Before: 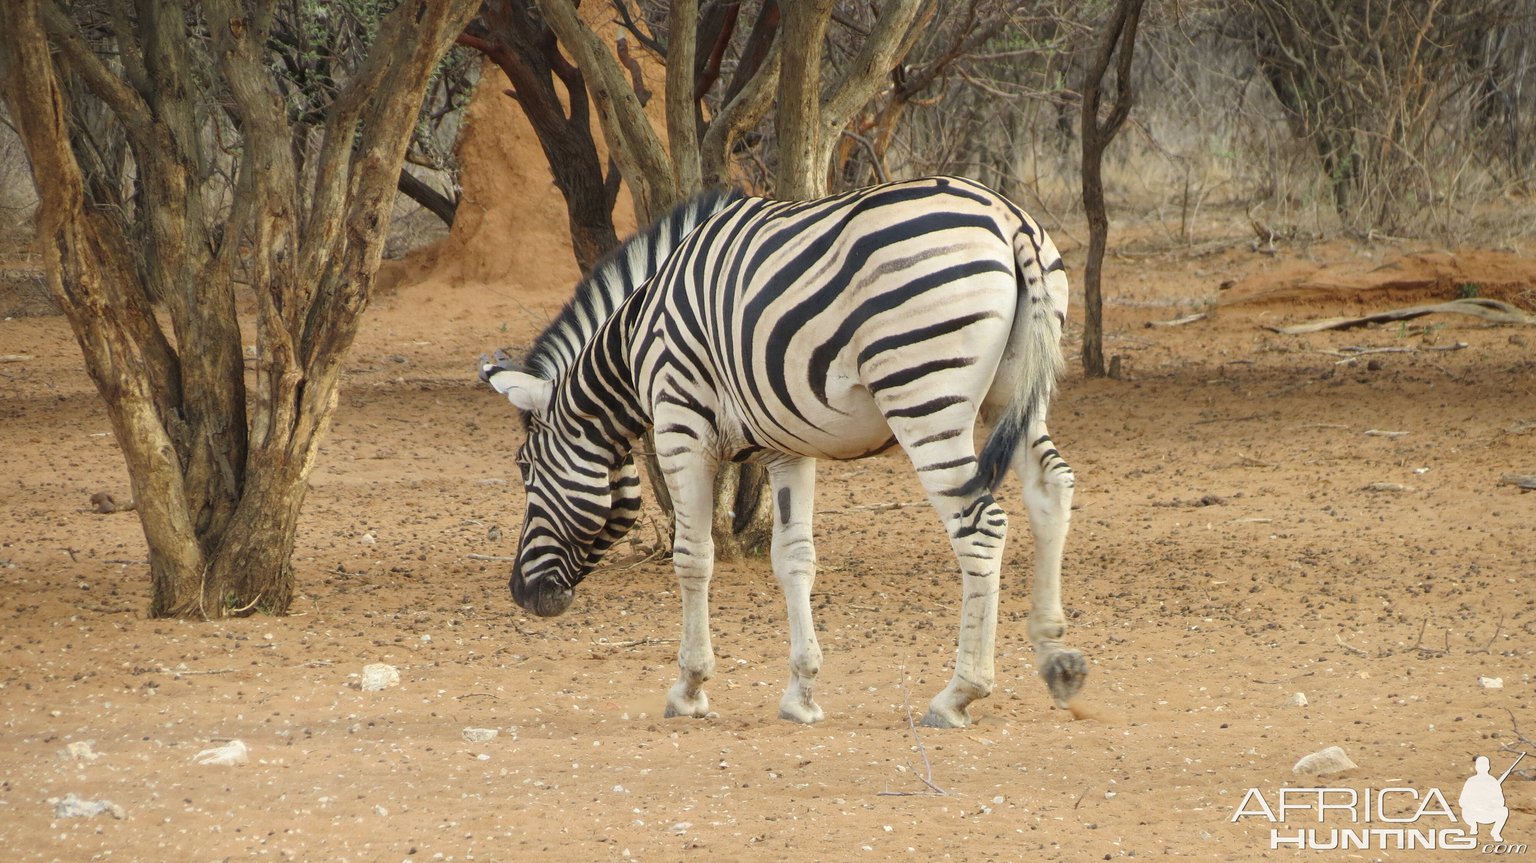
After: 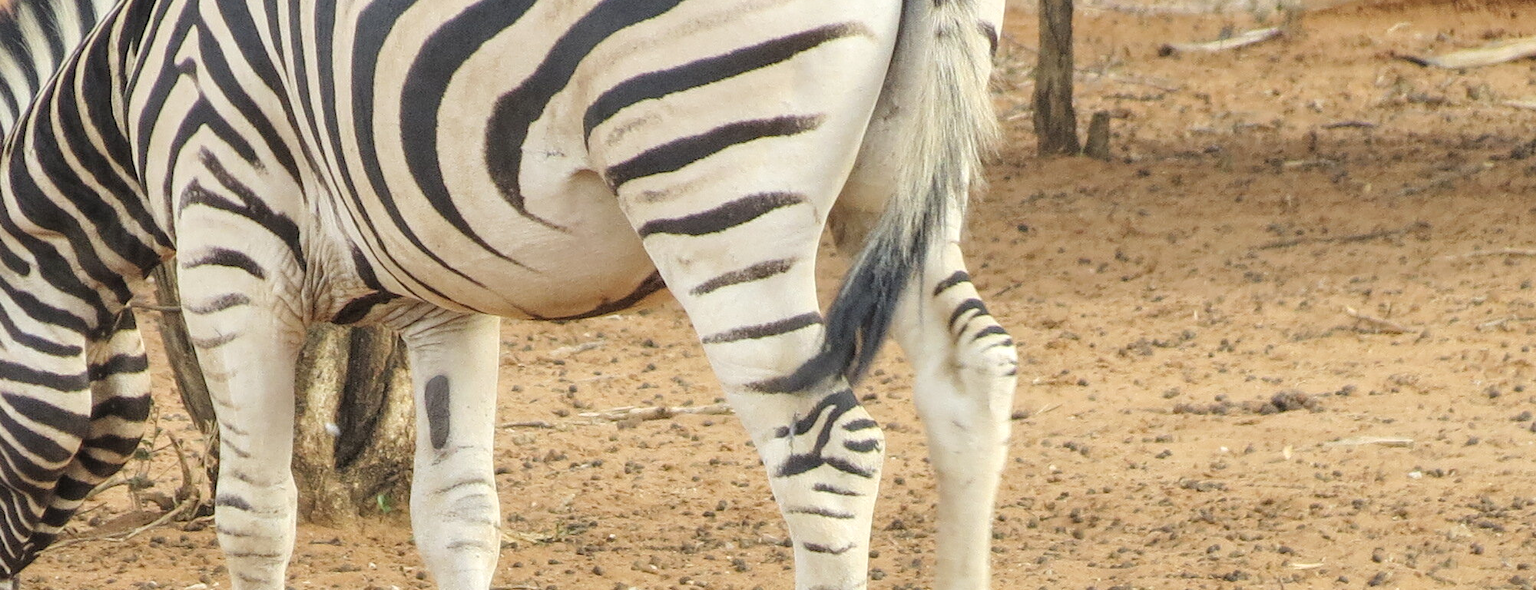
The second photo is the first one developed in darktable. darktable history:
crop: left 36.833%, top 34.782%, right 13.161%, bottom 30.989%
contrast brightness saturation: brightness 0.13
base curve: curves: ch0 [(0, 0) (0.472, 0.508) (1, 1)], preserve colors none
local contrast: on, module defaults
